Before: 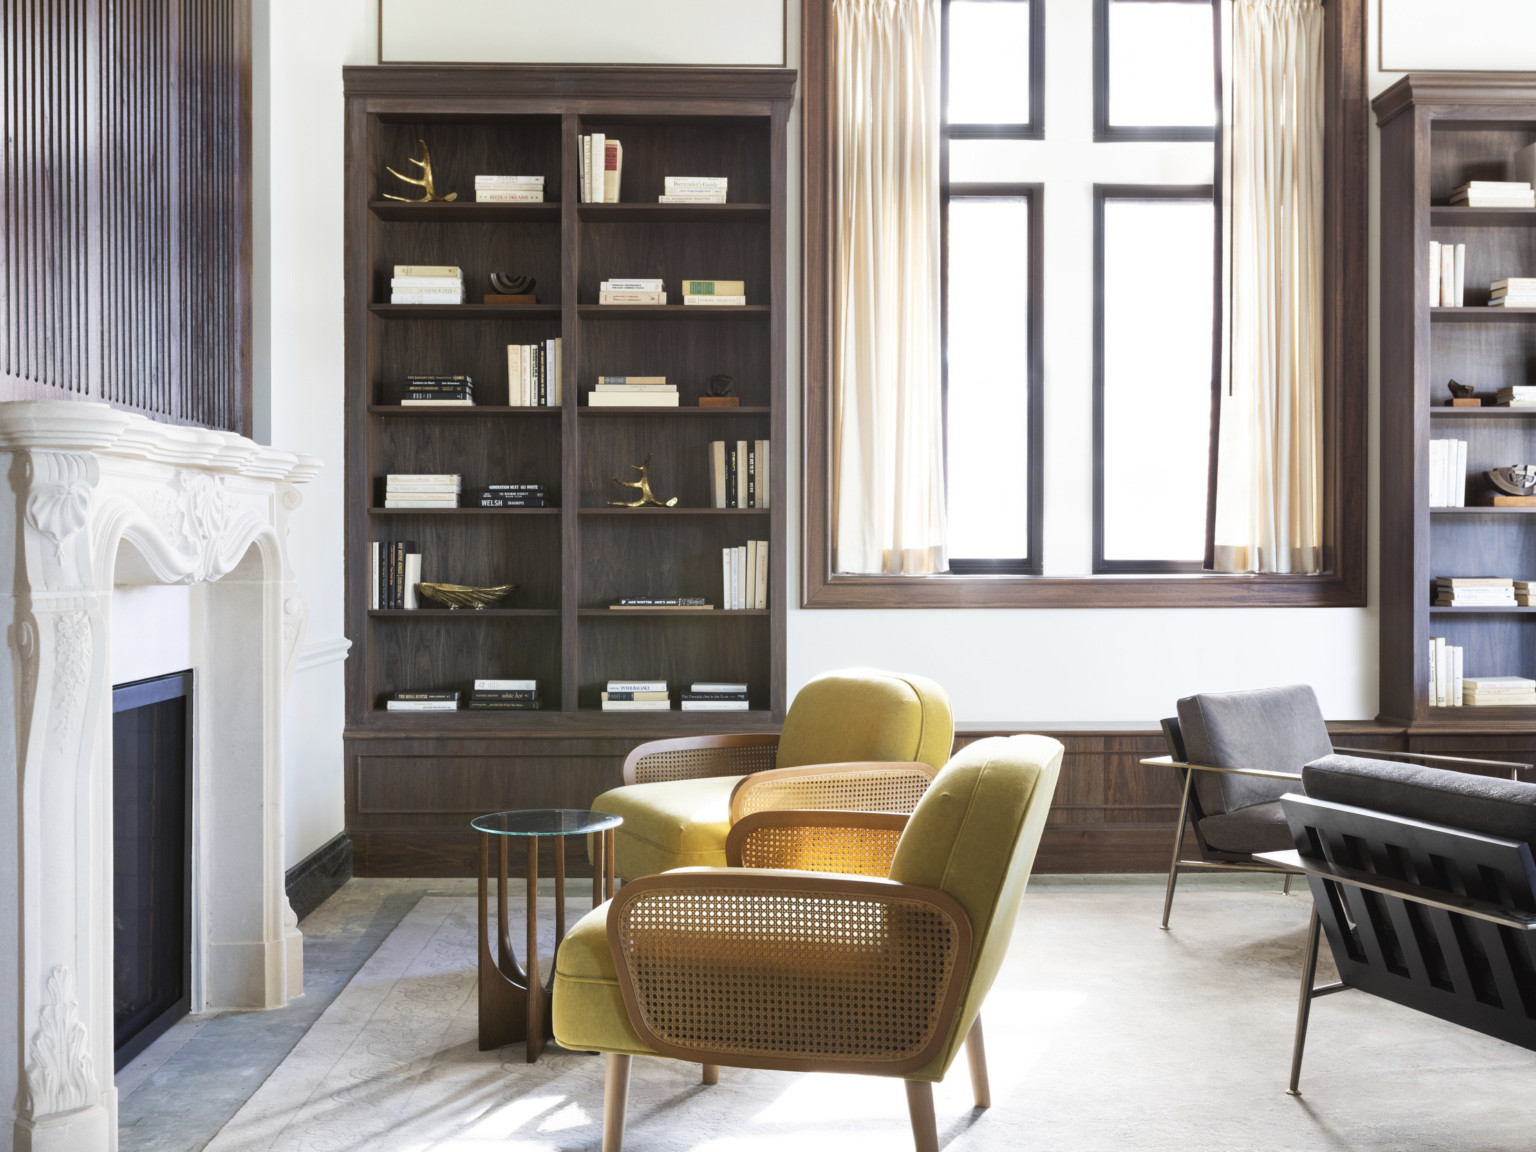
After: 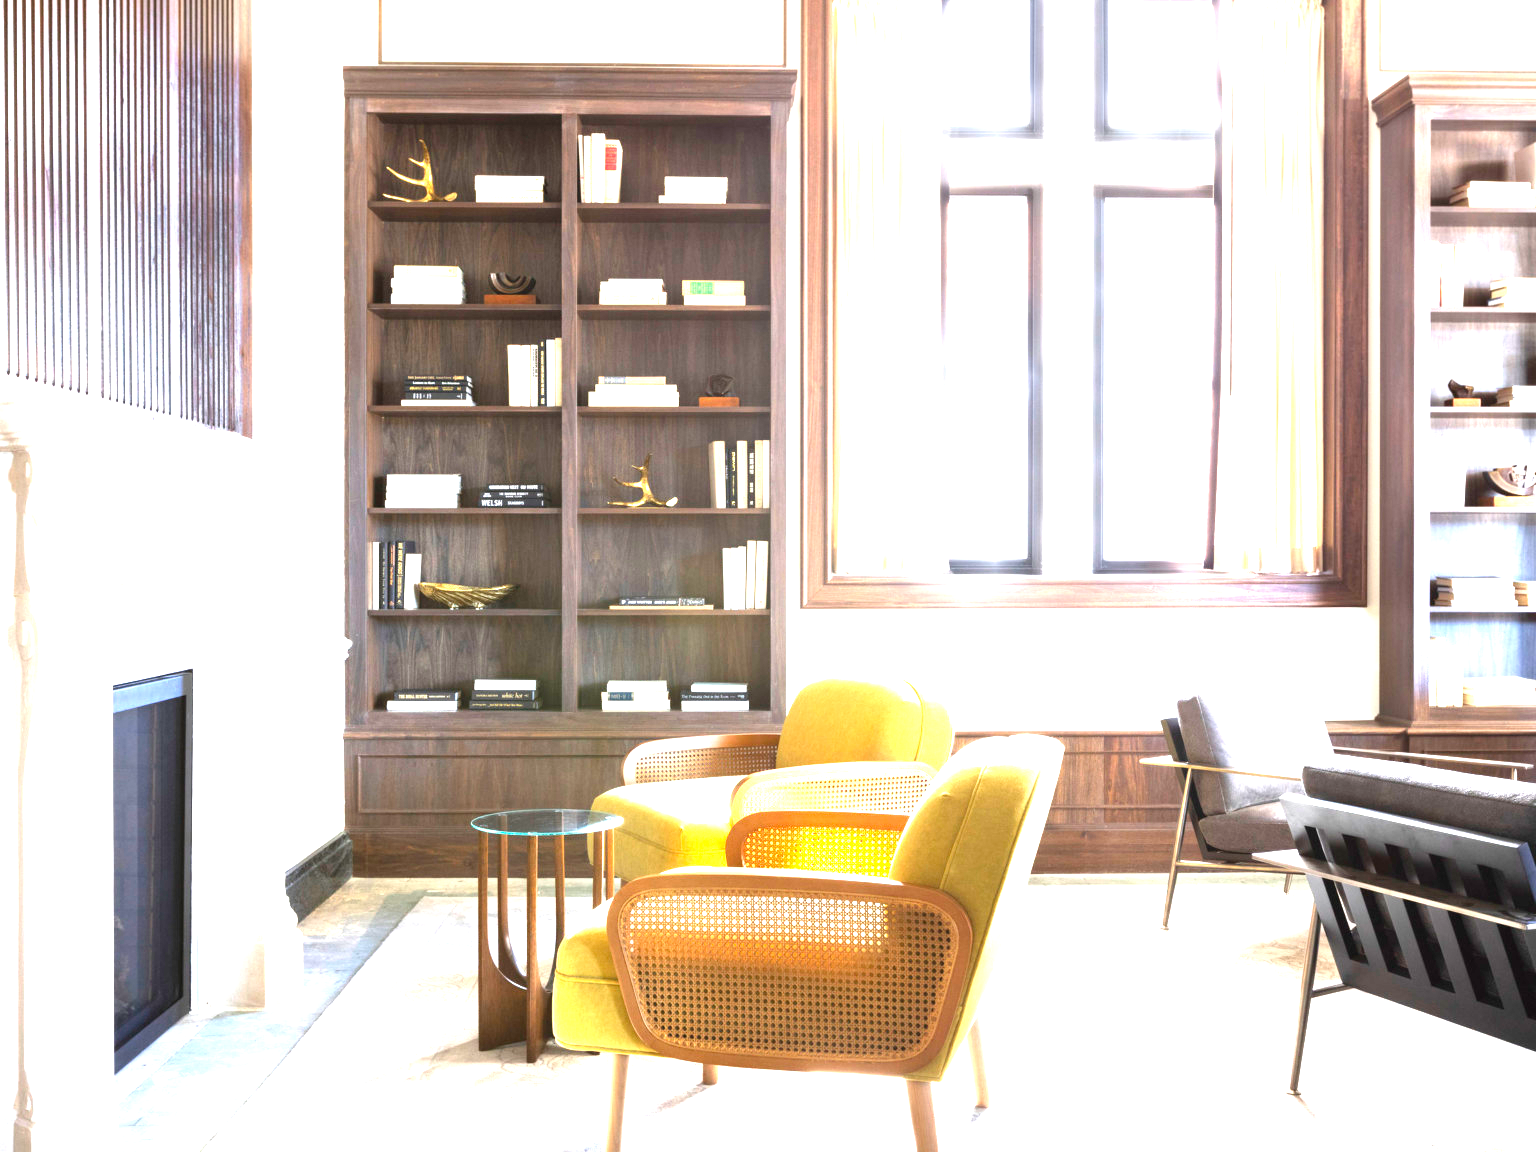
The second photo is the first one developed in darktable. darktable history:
color zones: curves: ch1 [(0, 0.523) (0.143, 0.545) (0.286, 0.52) (0.429, 0.506) (0.571, 0.503) (0.714, 0.503) (0.857, 0.508) (1, 0.523)]
contrast brightness saturation: saturation 0.104
exposure: black level correction 0, exposure 1.999 EV, compensate highlight preservation false
